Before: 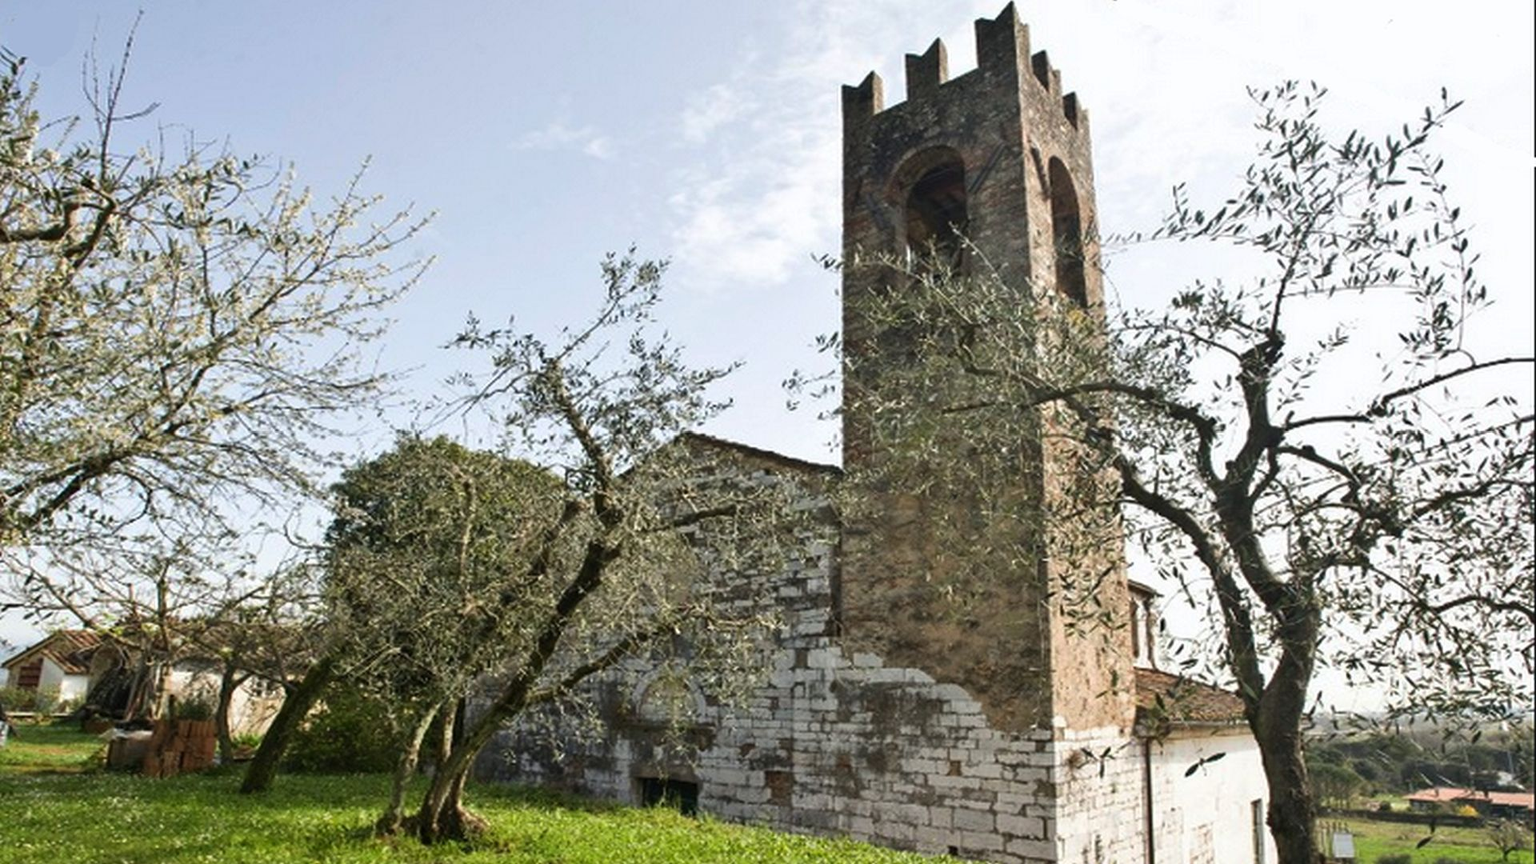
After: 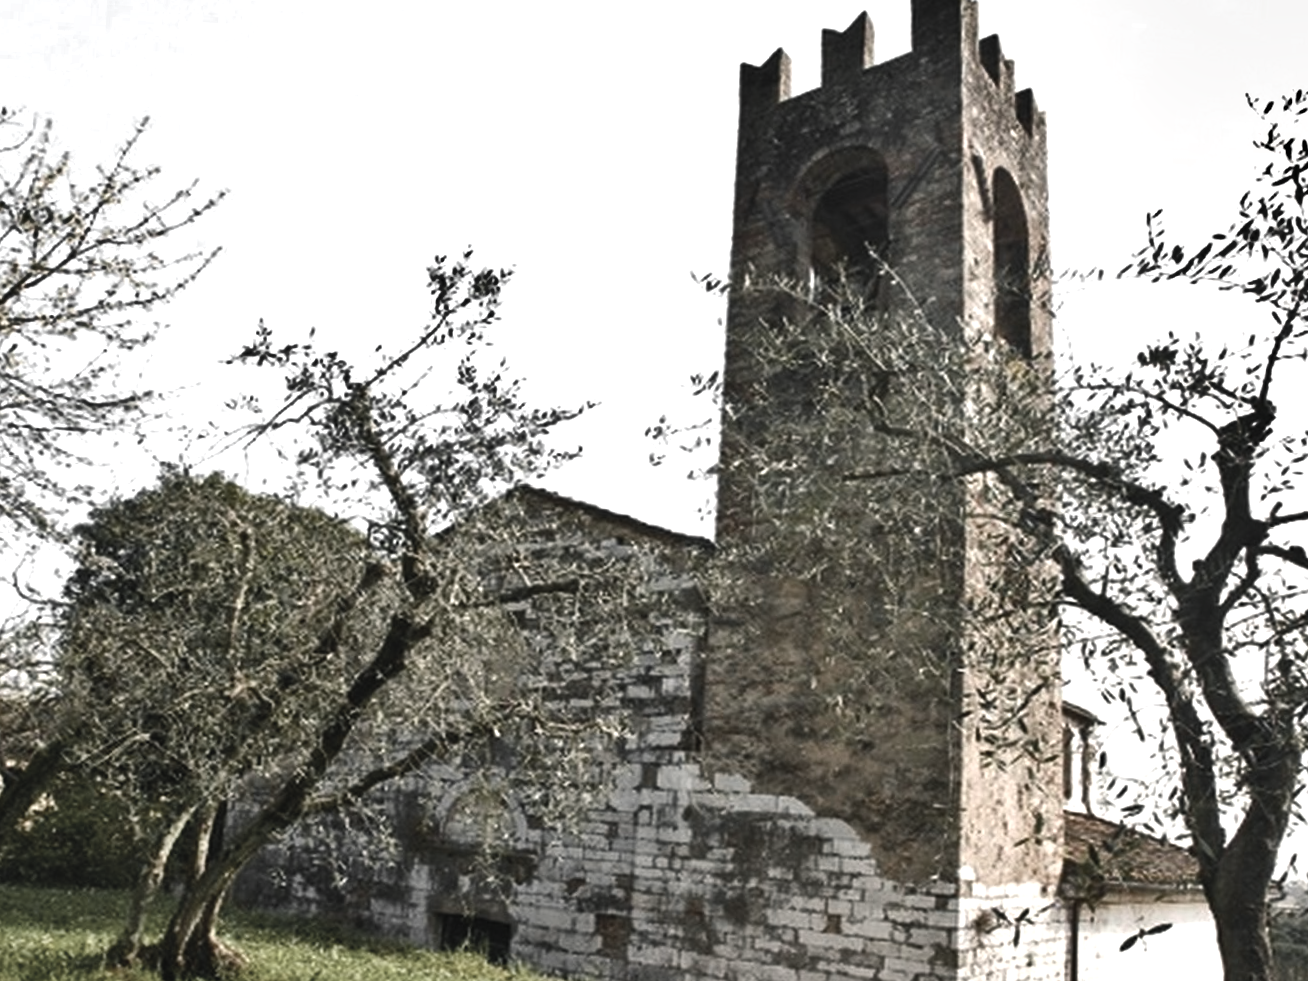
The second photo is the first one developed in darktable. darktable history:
crop and rotate: angle -3.27°, left 14.277%, top 0.028%, right 10.766%, bottom 0.028%
color balance rgb: shadows lift › chroma 1%, shadows lift › hue 217.2°, power › hue 310.8°, highlights gain › chroma 1%, highlights gain › hue 54°, global offset › luminance 0.5%, global offset › hue 171.6°, perceptual saturation grading › global saturation 14.09%, perceptual saturation grading › highlights -25%, perceptual saturation grading › shadows 30%, perceptual brilliance grading › highlights 13.42%, perceptual brilliance grading › mid-tones 8.05%, perceptual brilliance grading › shadows -17.45%, global vibrance 25%
color zones: curves: ch0 [(0, 0.613) (0.01, 0.613) (0.245, 0.448) (0.498, 0.529) (0.642, 0.665) (0.879, 0.777) (0.99, 0.613)]; ch1 [(0, 0.035) (0.121, 0.189) (0.259, 0.197) (0.415, 0.061) (0.589, 0.022) (0.732, 0.022) (0.857, 0.026) (0.991, 0.053)]
shadows and highlights: soften with gaussian
